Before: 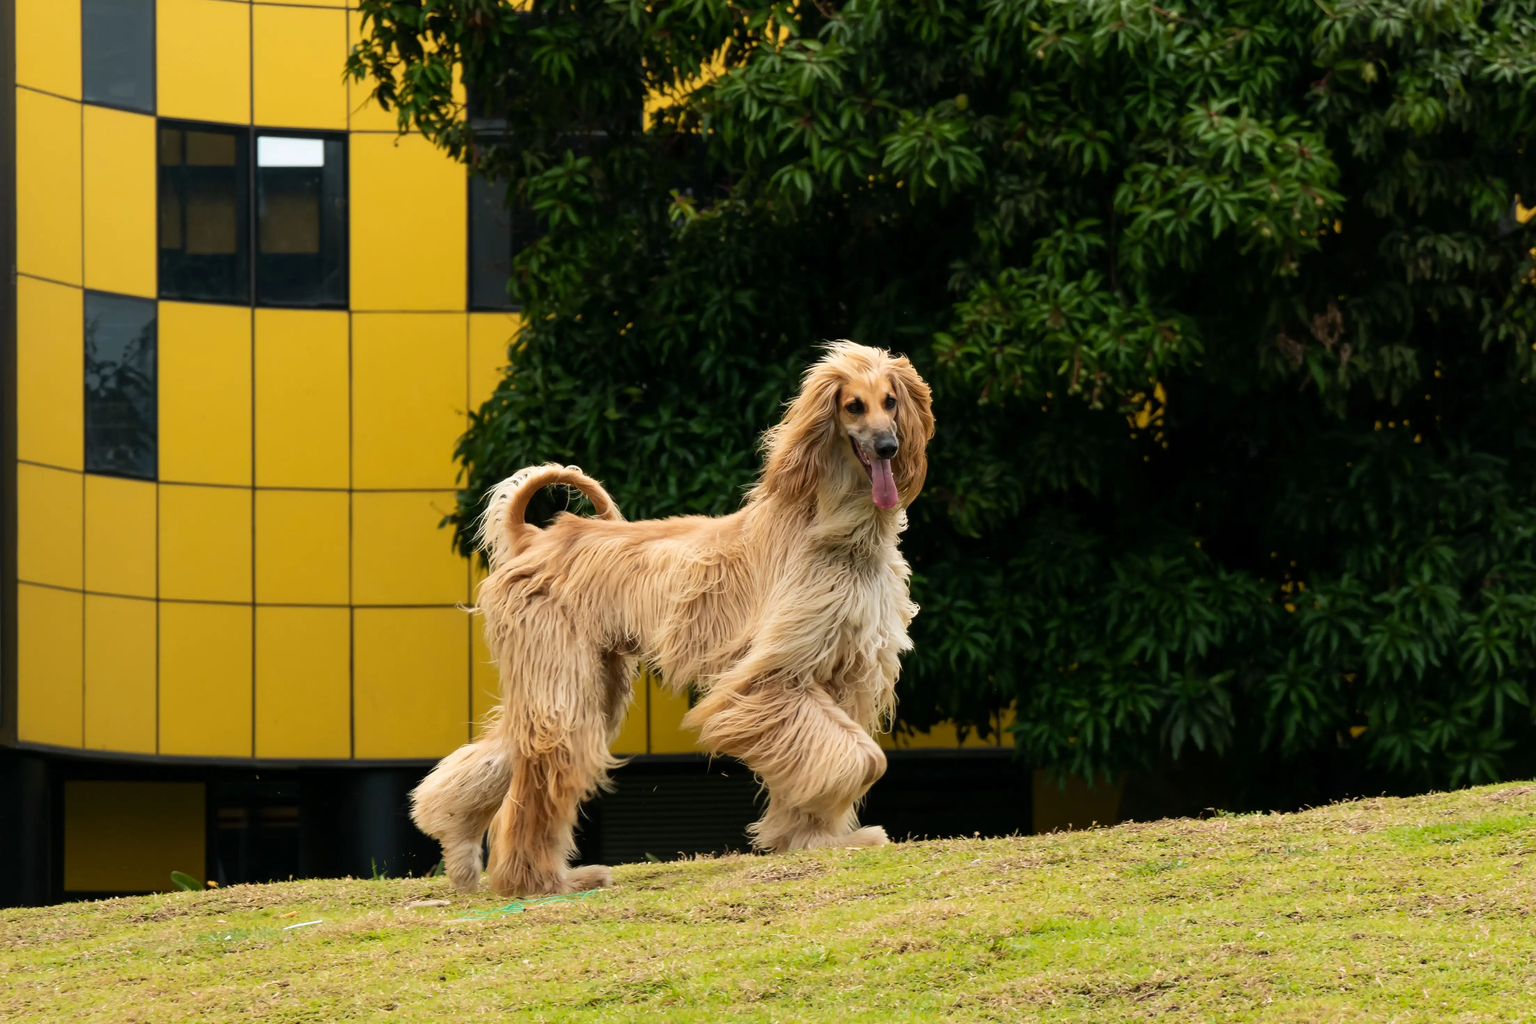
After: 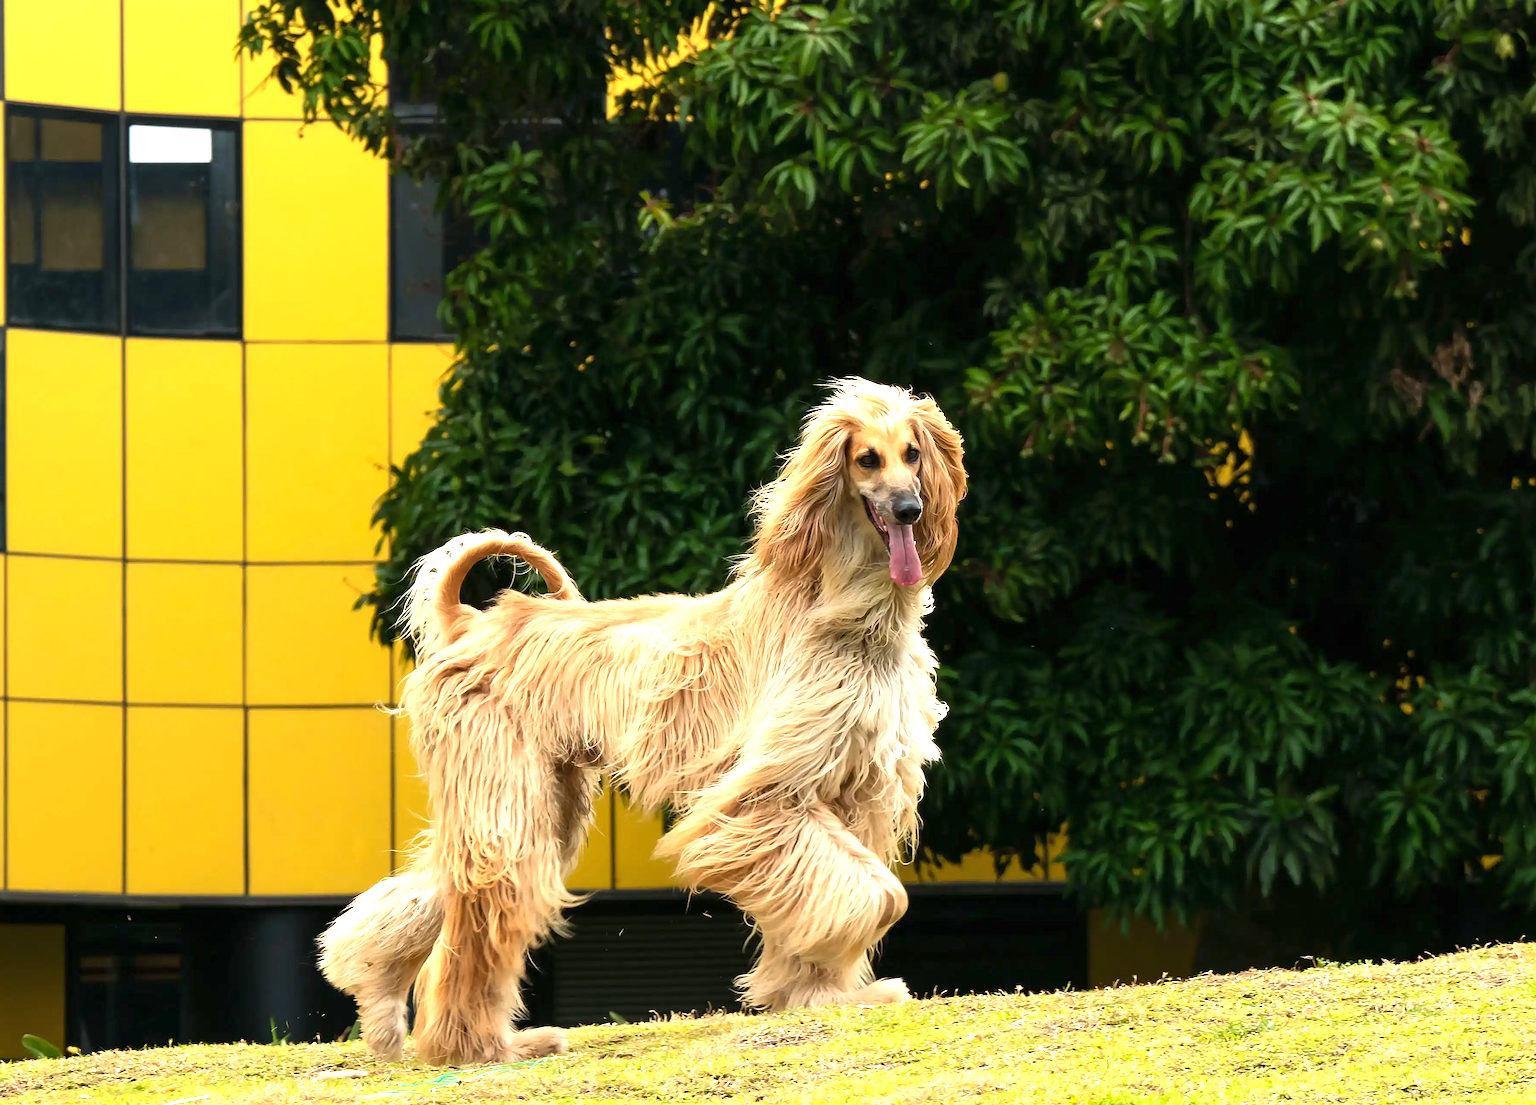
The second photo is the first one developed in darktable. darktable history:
sharpen: on, module defaults
crop: left 9.98%, top 3.476%, right 9.179%, bottom 9.257%
exposure: black level correction 0, exposure 1.018 EV, compensate highlight preservation false
